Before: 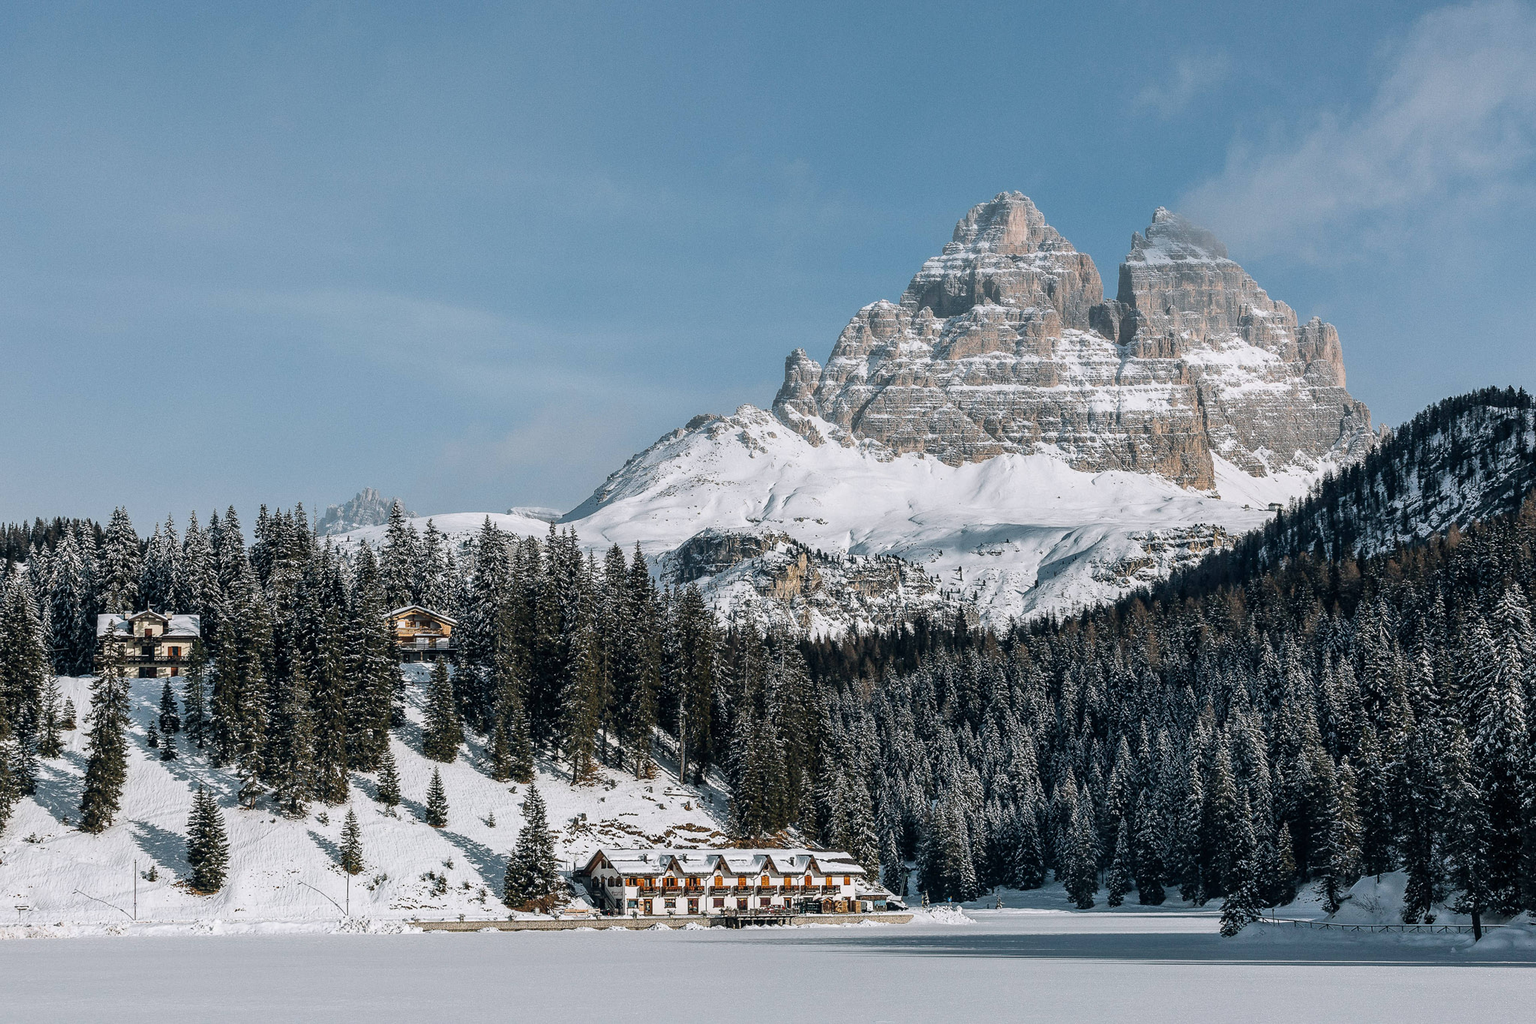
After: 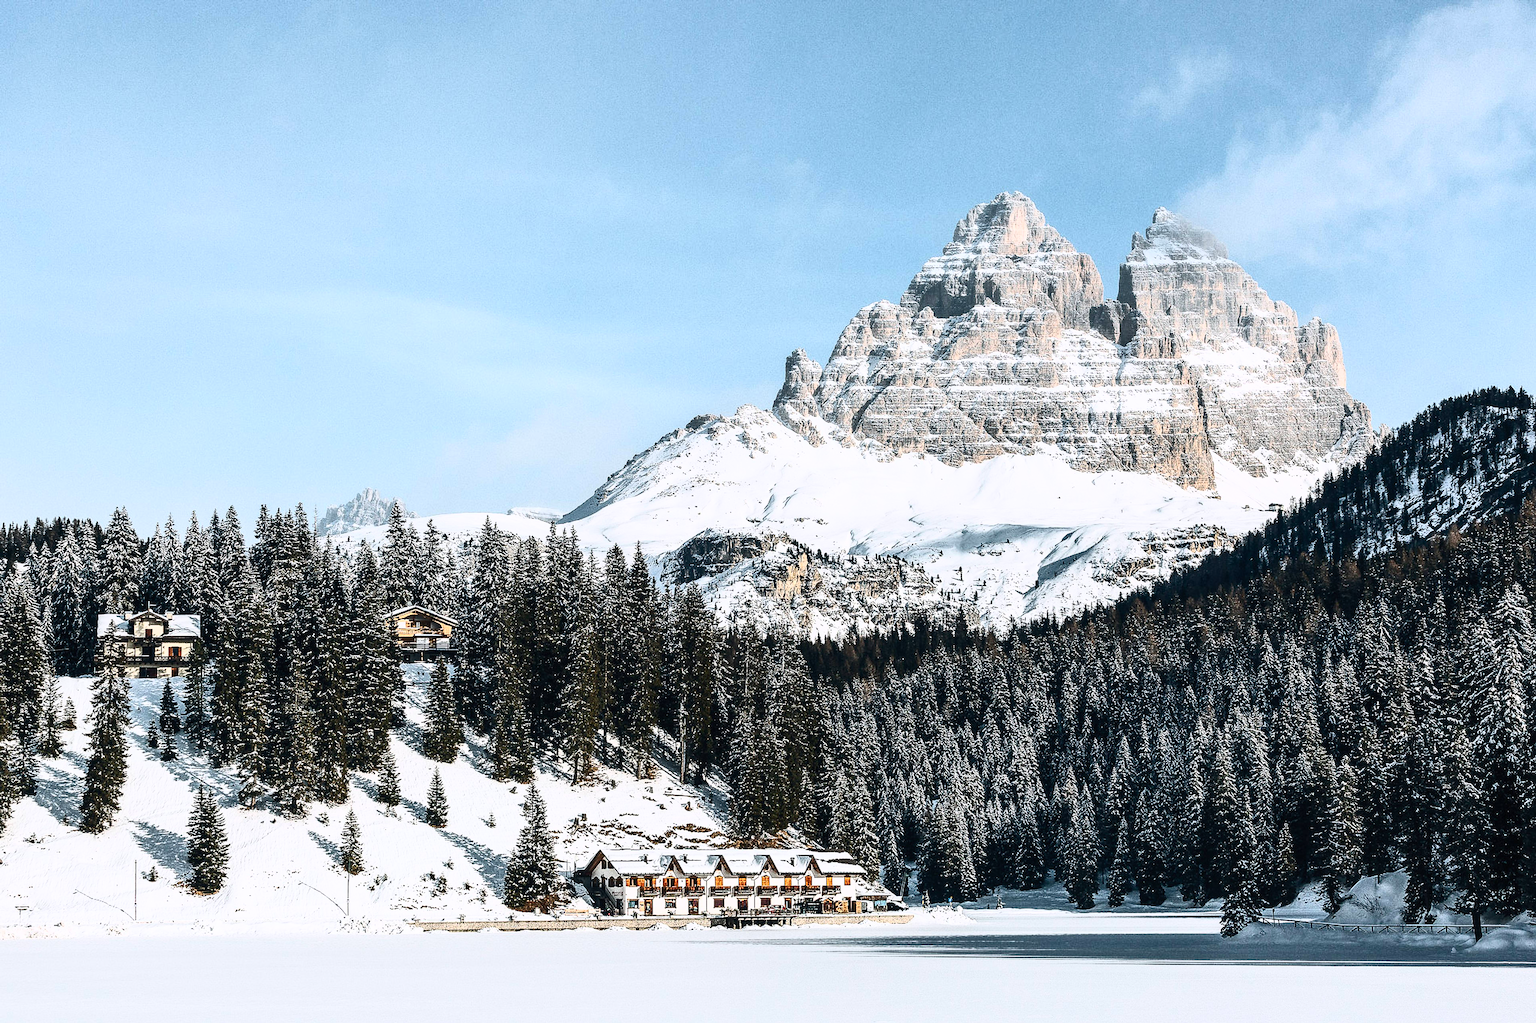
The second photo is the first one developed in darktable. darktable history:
sharpen: on, module defaults
contrast brightness saturation: contrast 0.603, brightness 0.331, saturation 0.143
